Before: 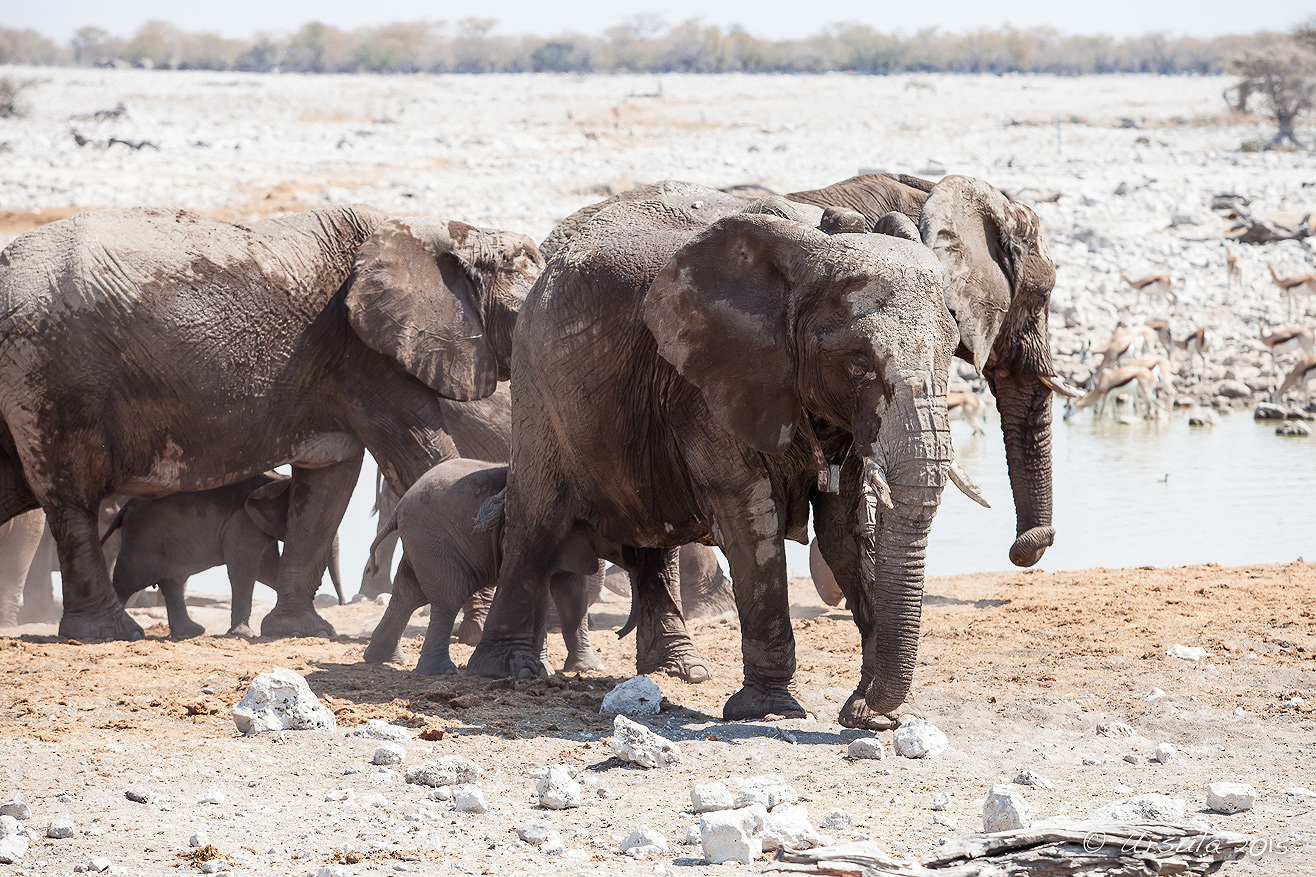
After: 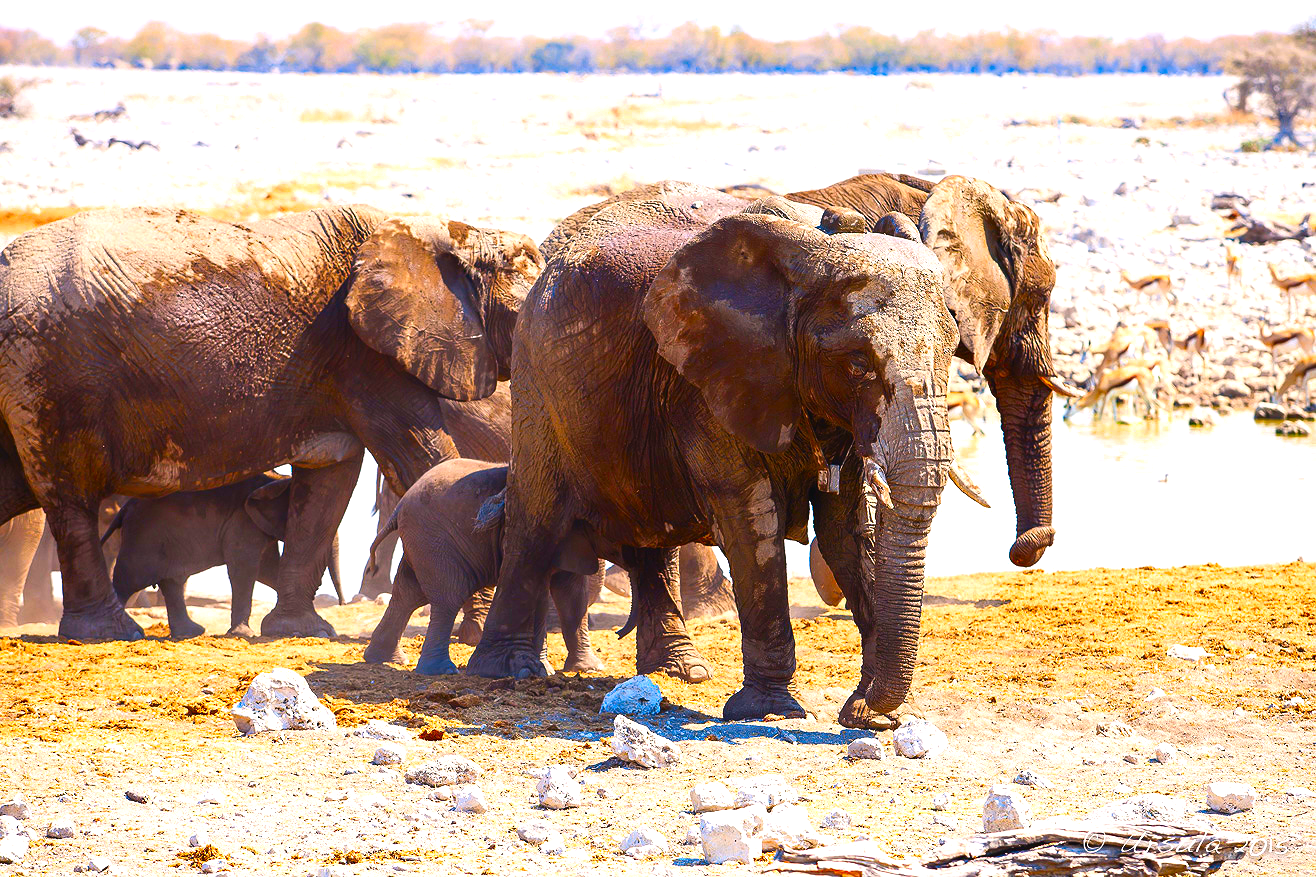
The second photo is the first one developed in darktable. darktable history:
color contrast: green-magenta contrast 0.85, blue-yellow contrast 1.25, unbound 0
color balance rgb: shadows lift › chroma 1%, shadows lift › hue 217.2°, power › hue 310.8°, highlights gain › chroma 1%, highlights gain › hue 54°, global offset › luminance 0.5%, global offset › hue 171.6°, perceptual saturation grading › global saturation 14.09%, perceptual saturation grading › highlights -25%, perceptual saturation grading › shadows 30%, perceptual brilliance grading › highlights 13.42%, perceptual brilliance grading › mid-tones 8.05%, perceptual brilliance grading › shadows -17.45%, global vibrance 25%
color correction: highlights a* 1.59, highlights b* -1.7, saturation 2.48
